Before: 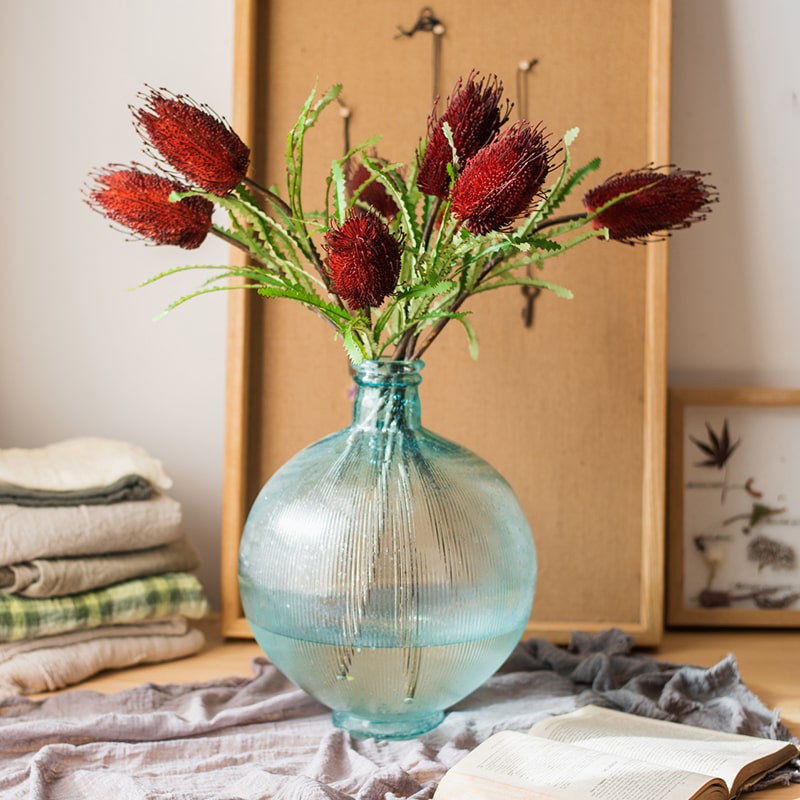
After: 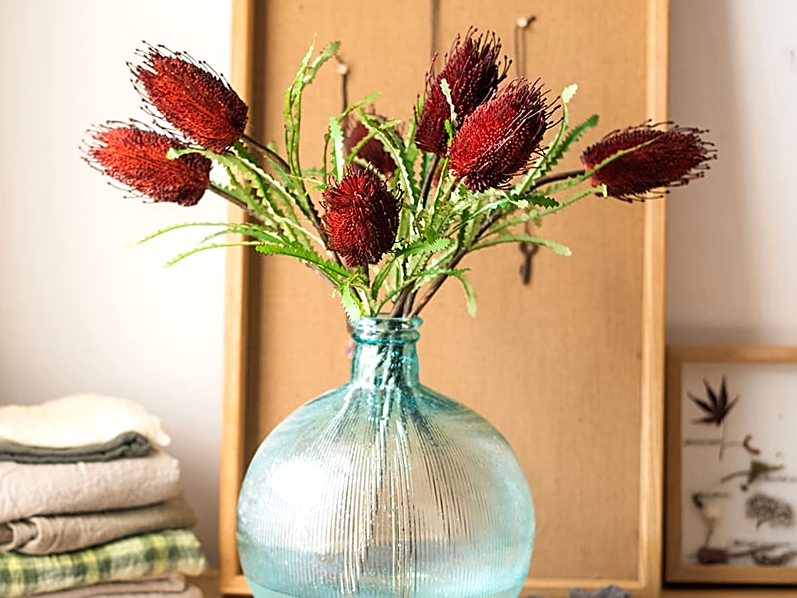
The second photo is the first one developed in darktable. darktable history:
sharpen: on, module defaults
crop: left 0.257%, top 5.472%, bottom 19.741%
tone equalizer: -8 EV -0.432 EV, -7 EV -0.408 EV, -6 EV -0.364 EV, -5 EV -0.257 EV, -3 EV 0.229 EV, -2 EV 0.345 EV, -1 EV 0.365 EV, +0 EV 0.446 EV
